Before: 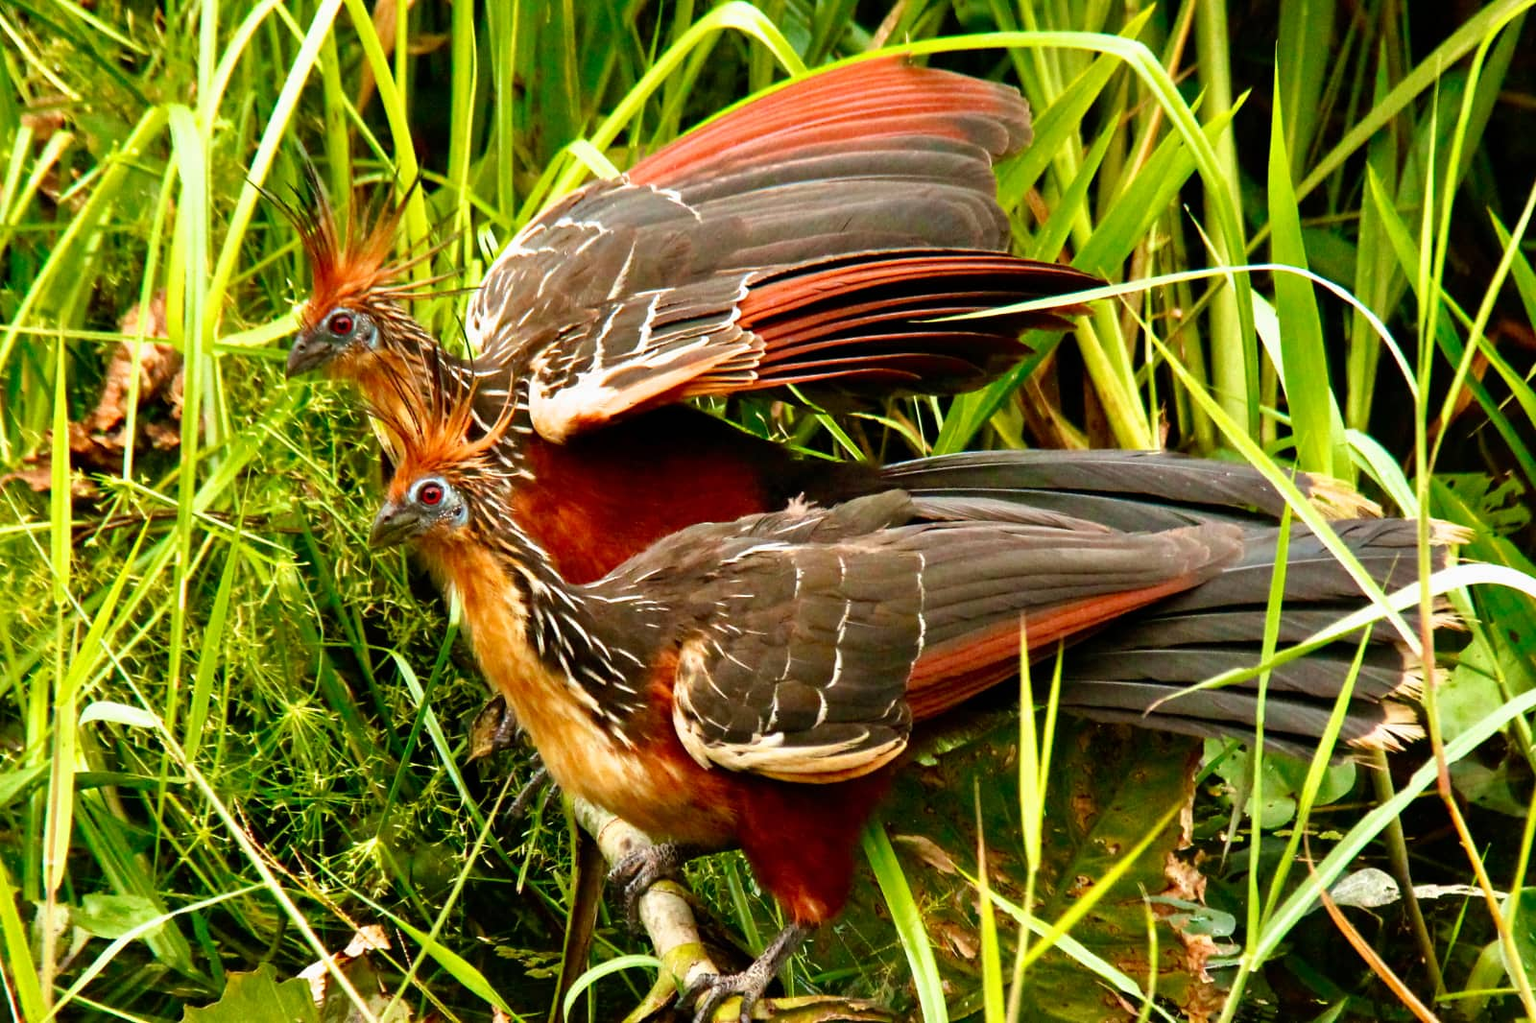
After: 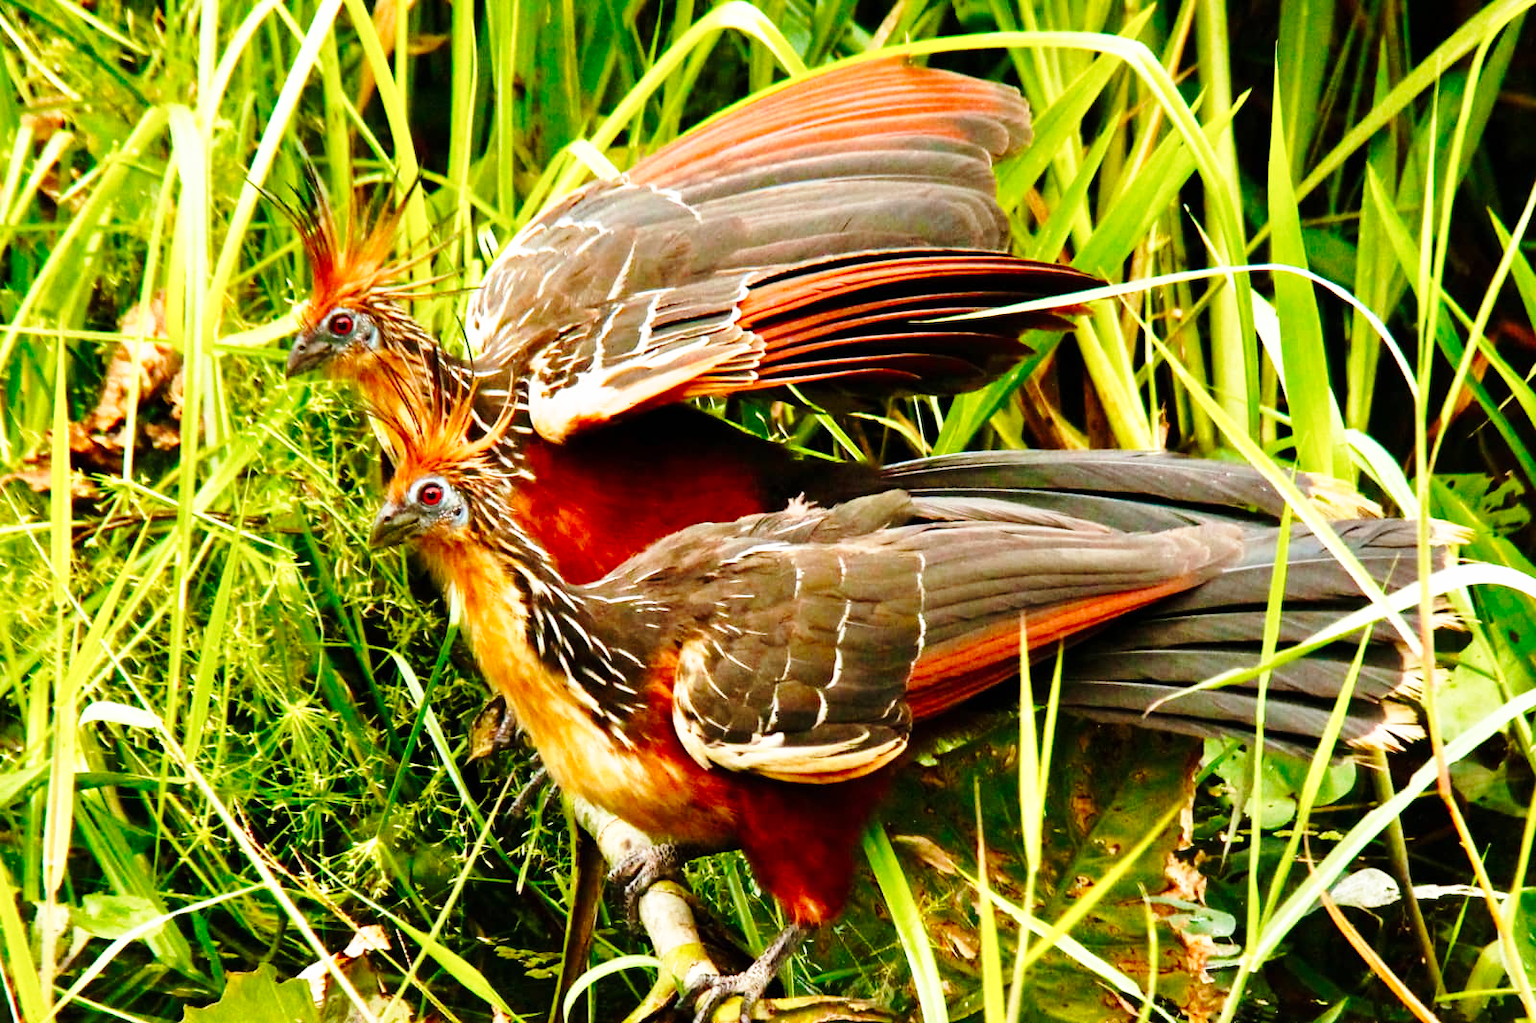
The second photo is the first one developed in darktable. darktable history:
rotate and perspective: crop left 0, crop top 0
base curve: curves: ch0 [(0, 0) (0.028, 0.03) (0.121, 0.232) (0.46, 0.748) (0.859, 0.968) (1, 1)], preserve colors none
